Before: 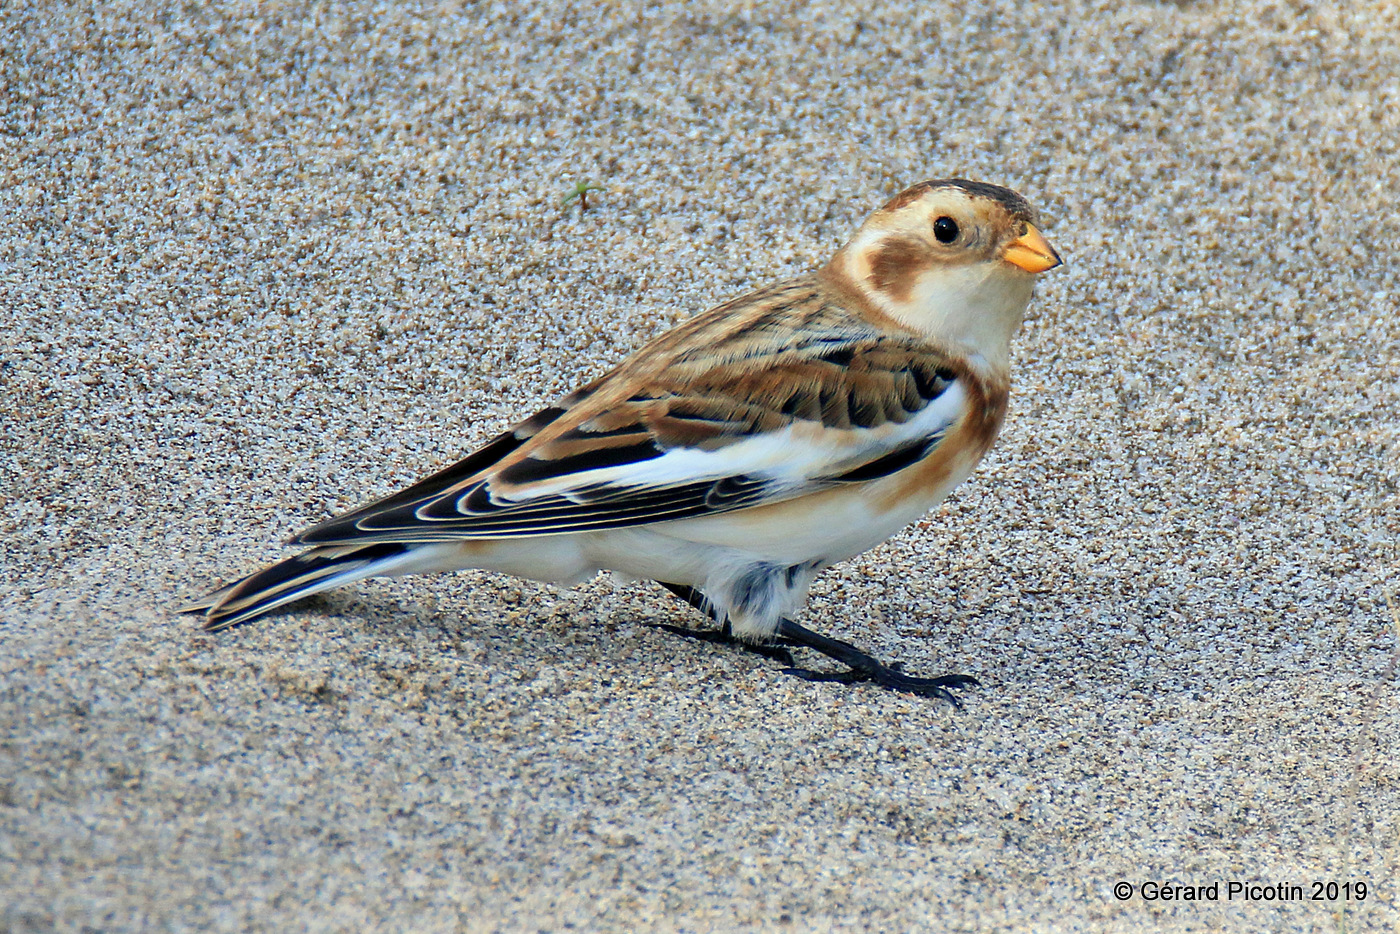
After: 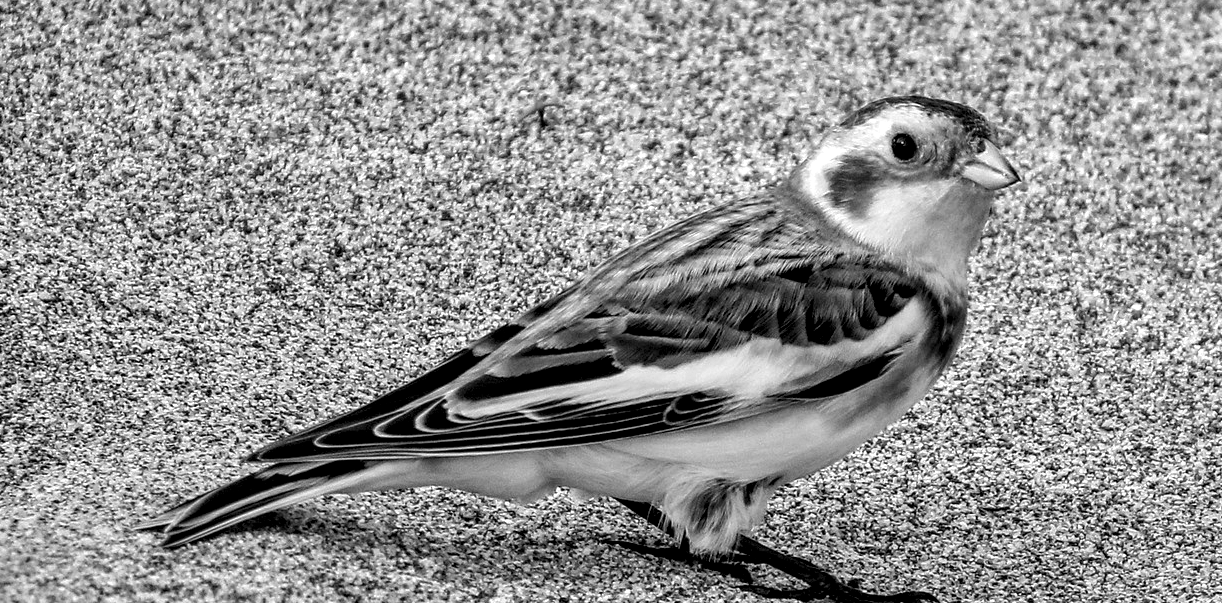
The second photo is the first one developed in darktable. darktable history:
local contrast: highlights 19%, detail 186%
tone equalizer: on, module defaults
crop: left 3.015%, top 8.969%, right 9.647%, bottom 26.457%
monochrome: on, module defaults
